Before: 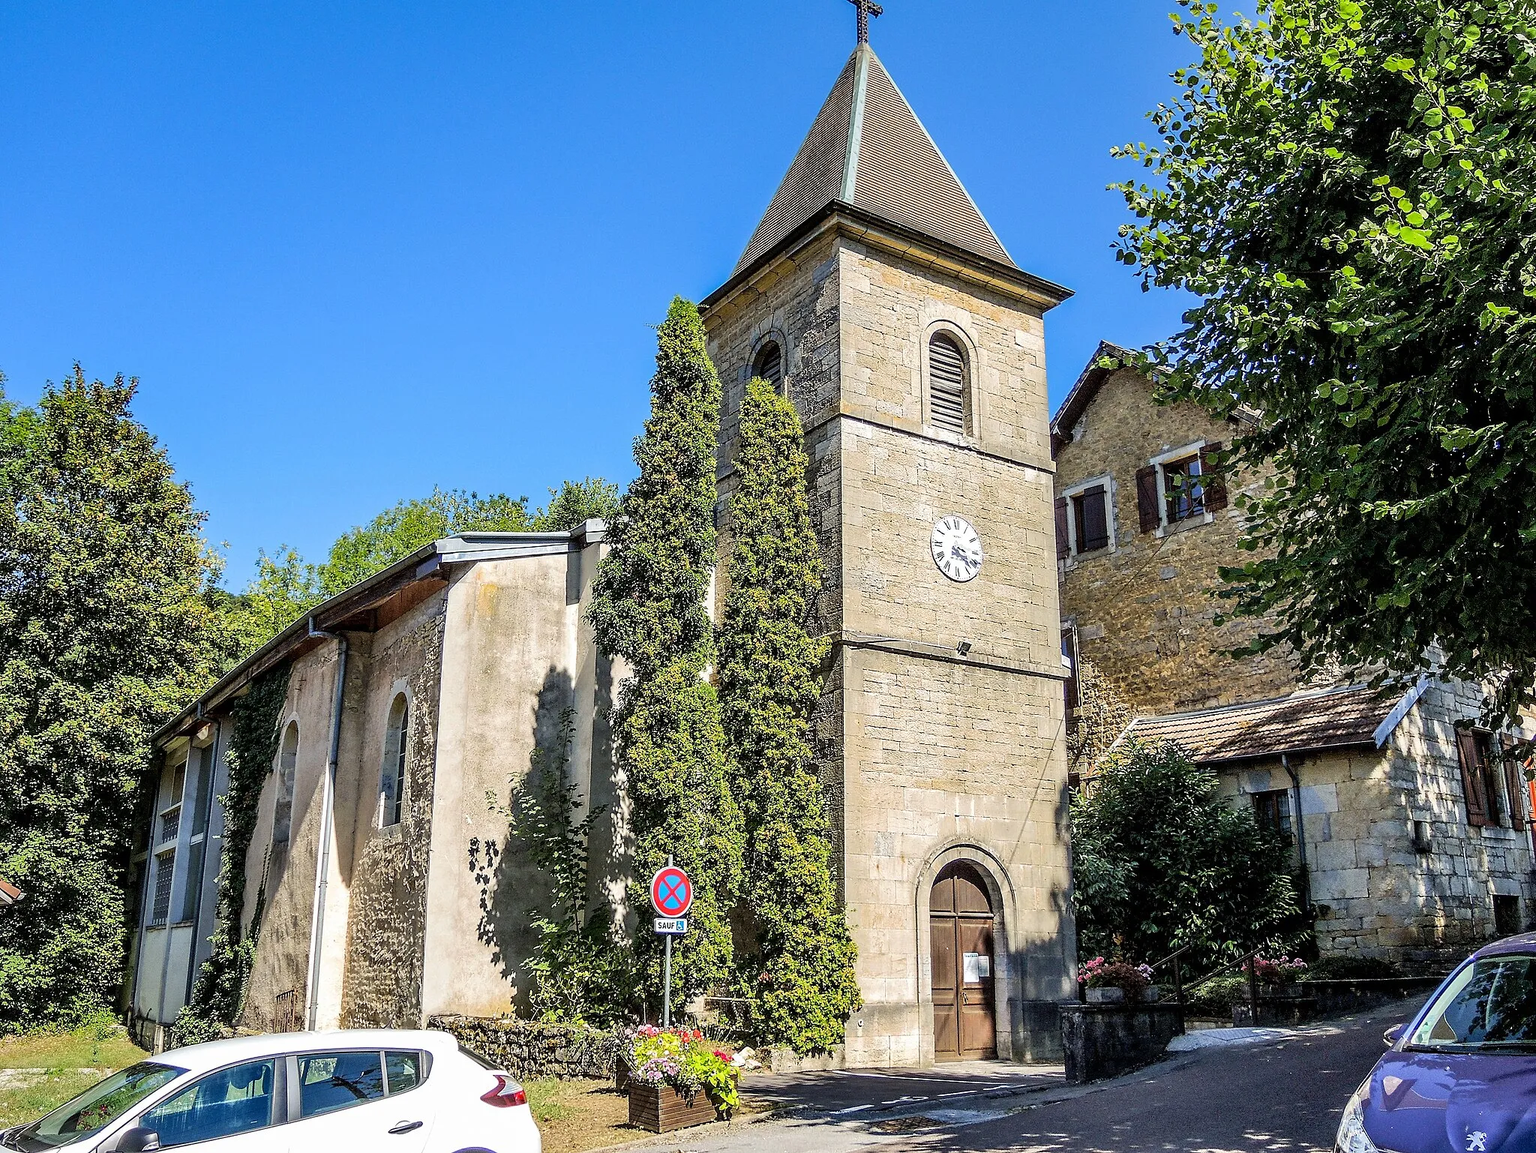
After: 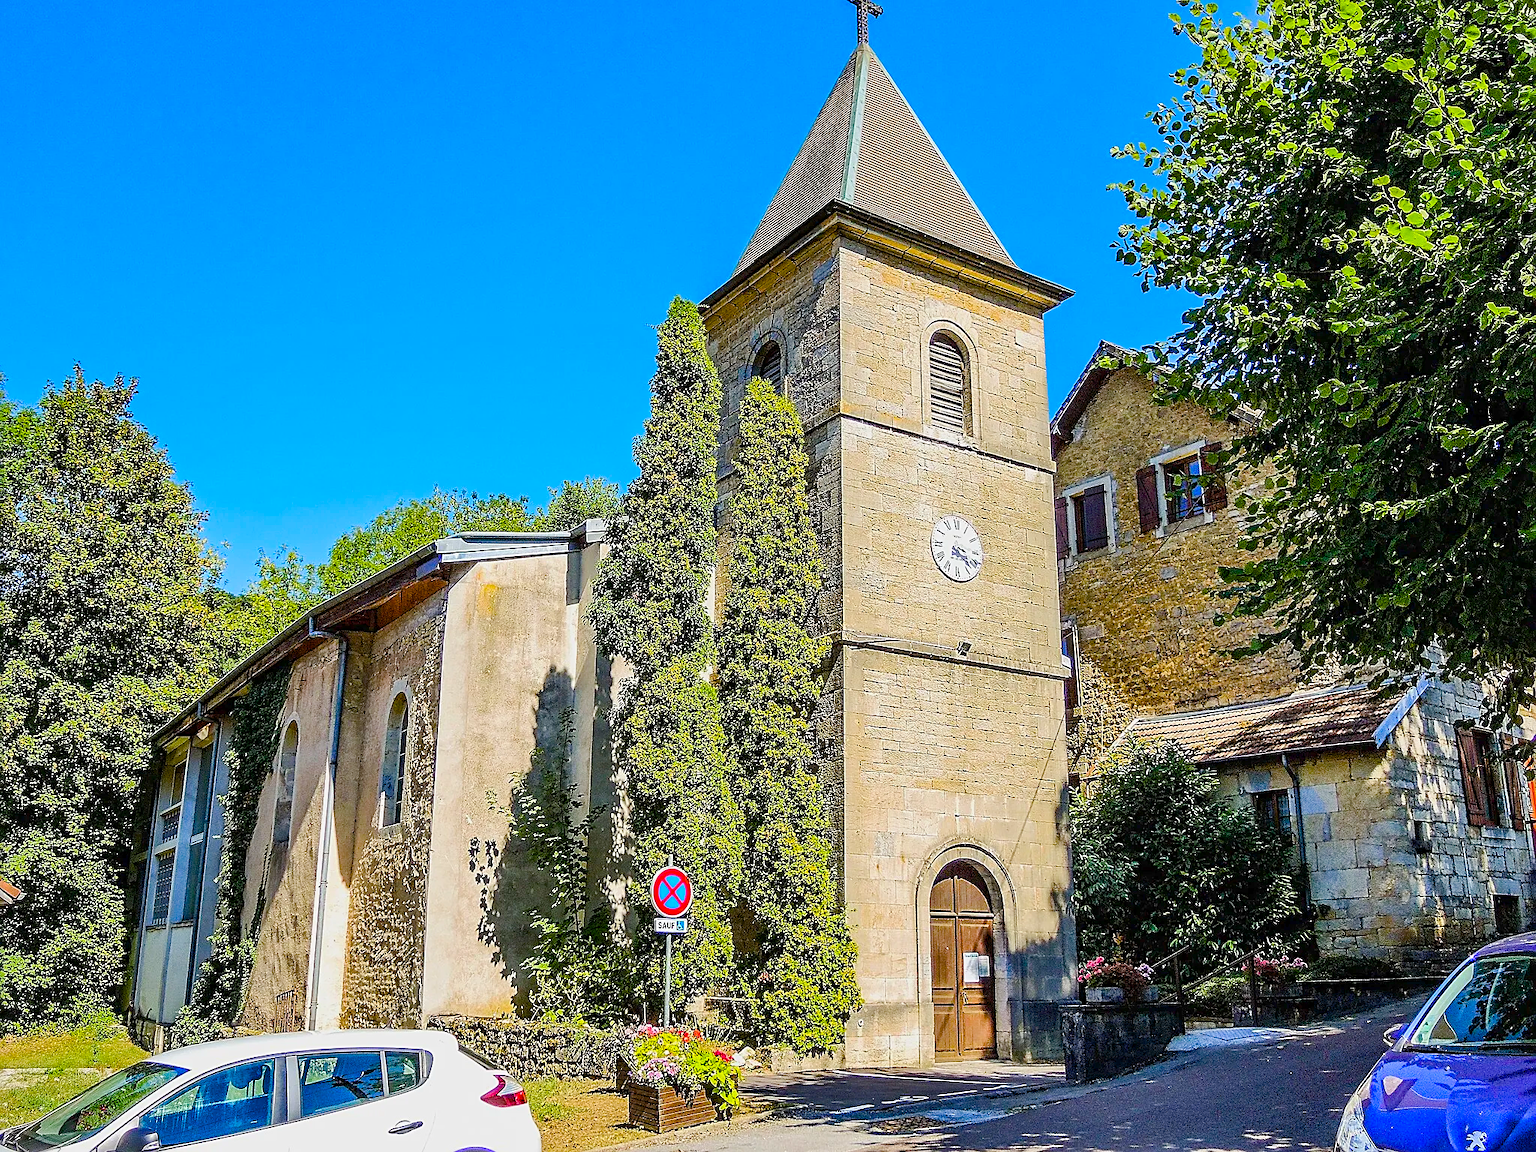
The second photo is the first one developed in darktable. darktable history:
sharpen: on, module defaults
color balance rgb: linear chroma grading › global chroma 24.909%, perceptual saturation grading › global saturation 40.746%, perceptual saturation grading › highlights -25.701%, perceptual saturation grading › mid-tones 34.549%, perceptual saturation grading › shadows 35.67%, contrast -29.721%
tone equalizer: -8 EV -0.723 EV, -7 EV -0.706 EV, -6 EV -0.602 EV, -5 EV -0.407 EV, -3 EV 0.38 EV, -2 EV 0.6 EV, -1 EV 0.69 EV, +0 EV 0.777 EV, edges refinement/feathering 500, mask exposure compensation -1.57 EV, preserve details no
